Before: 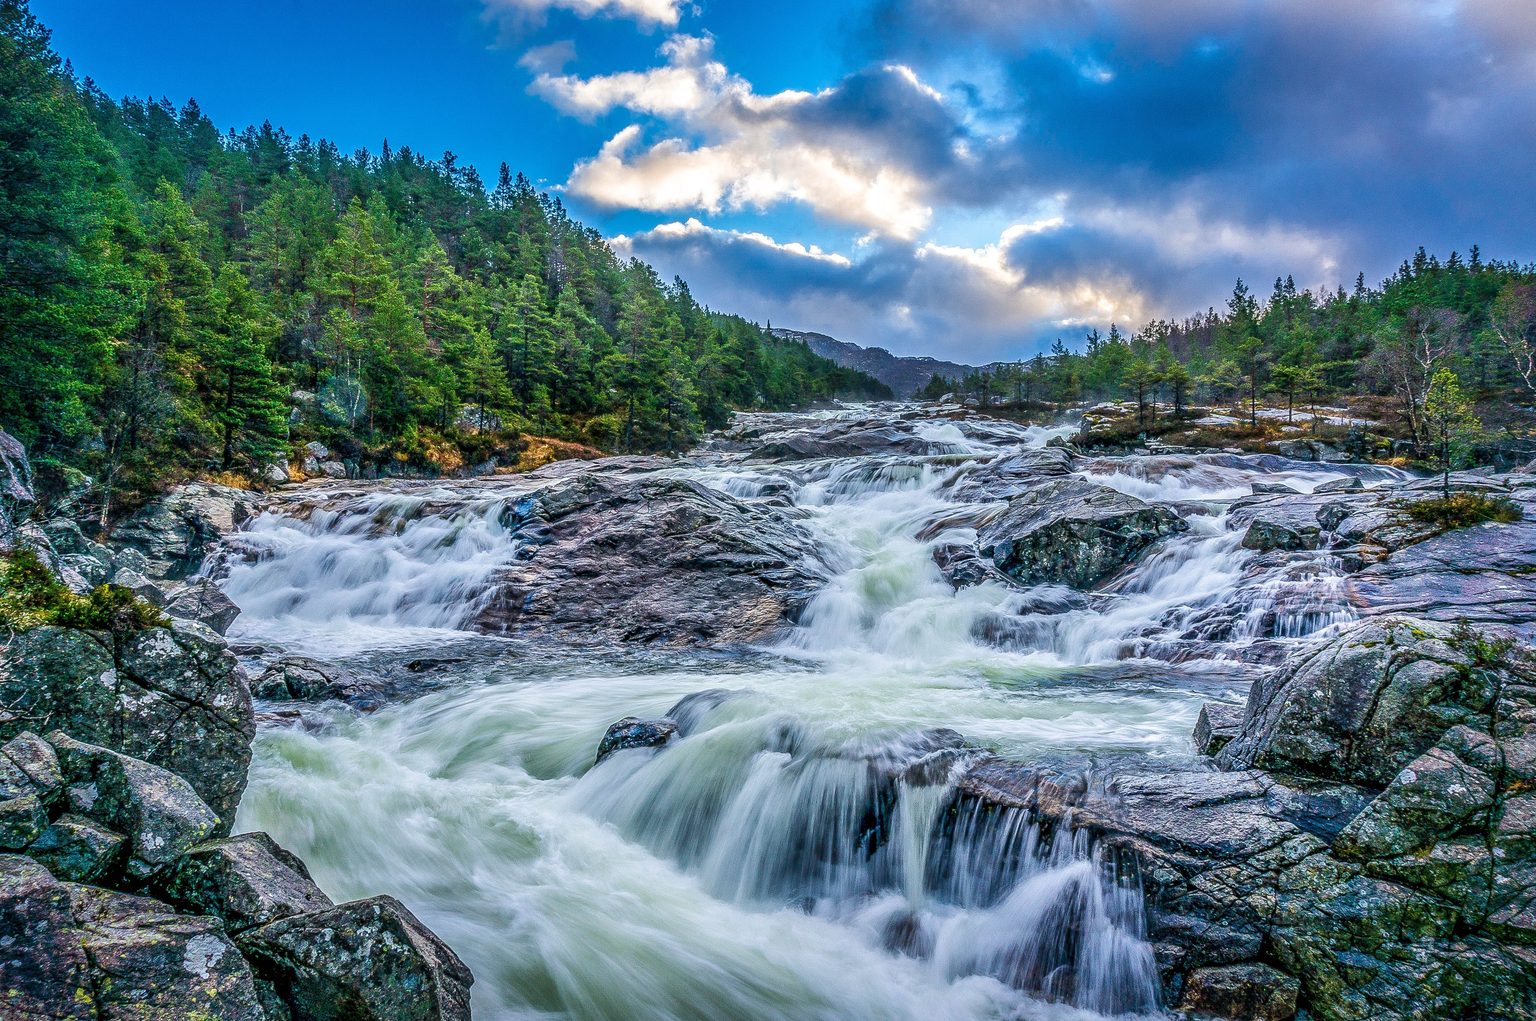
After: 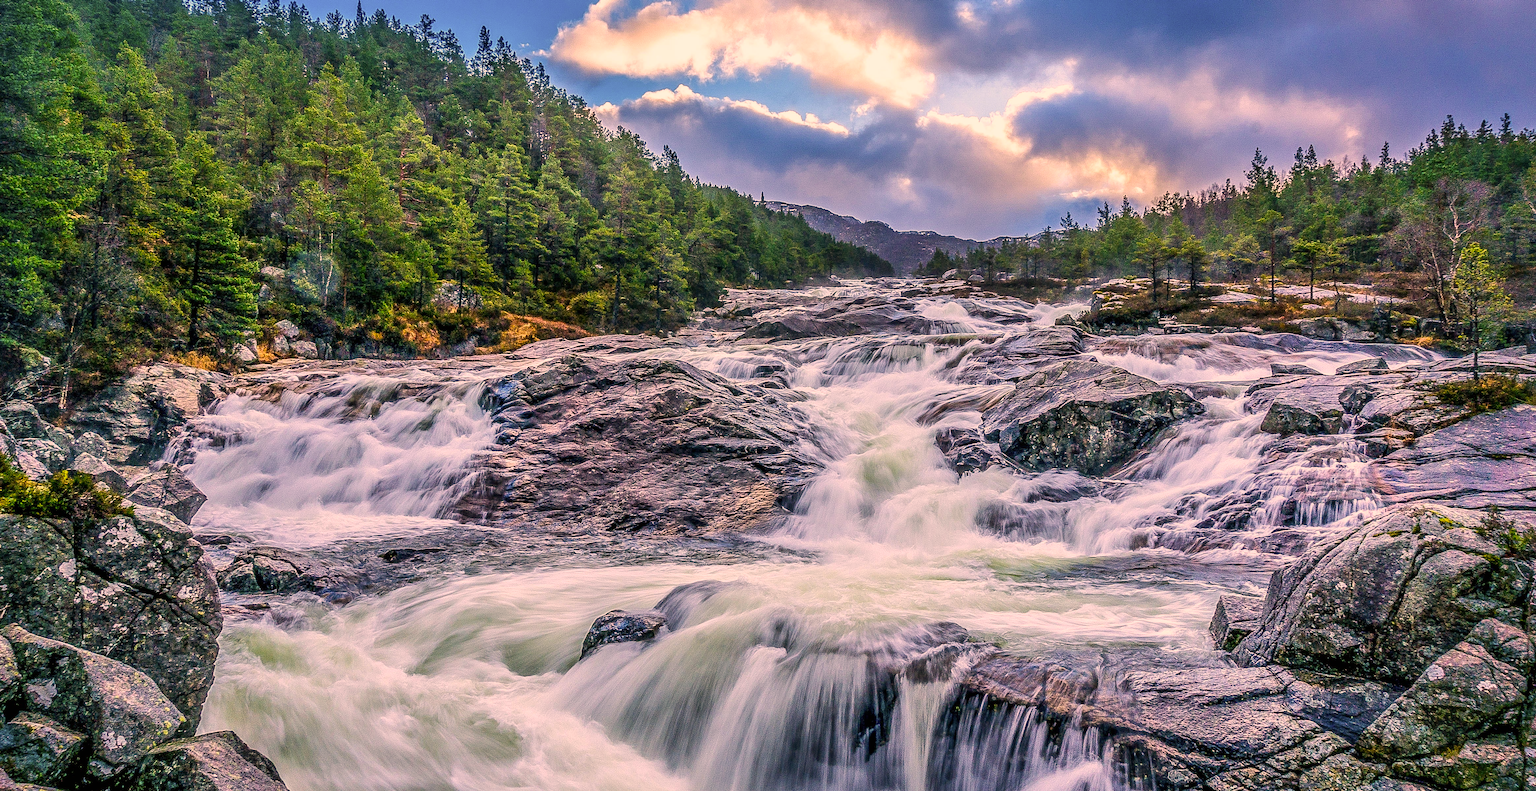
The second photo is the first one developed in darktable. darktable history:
exposure: compensate exposure bias true, compensate highlight preservation false
crop and rotate: left 2.923%, top 13.51%, right 2.064%, bottom 12.811%
color correction: highlights a* 20.41, highlights b* 19.92
